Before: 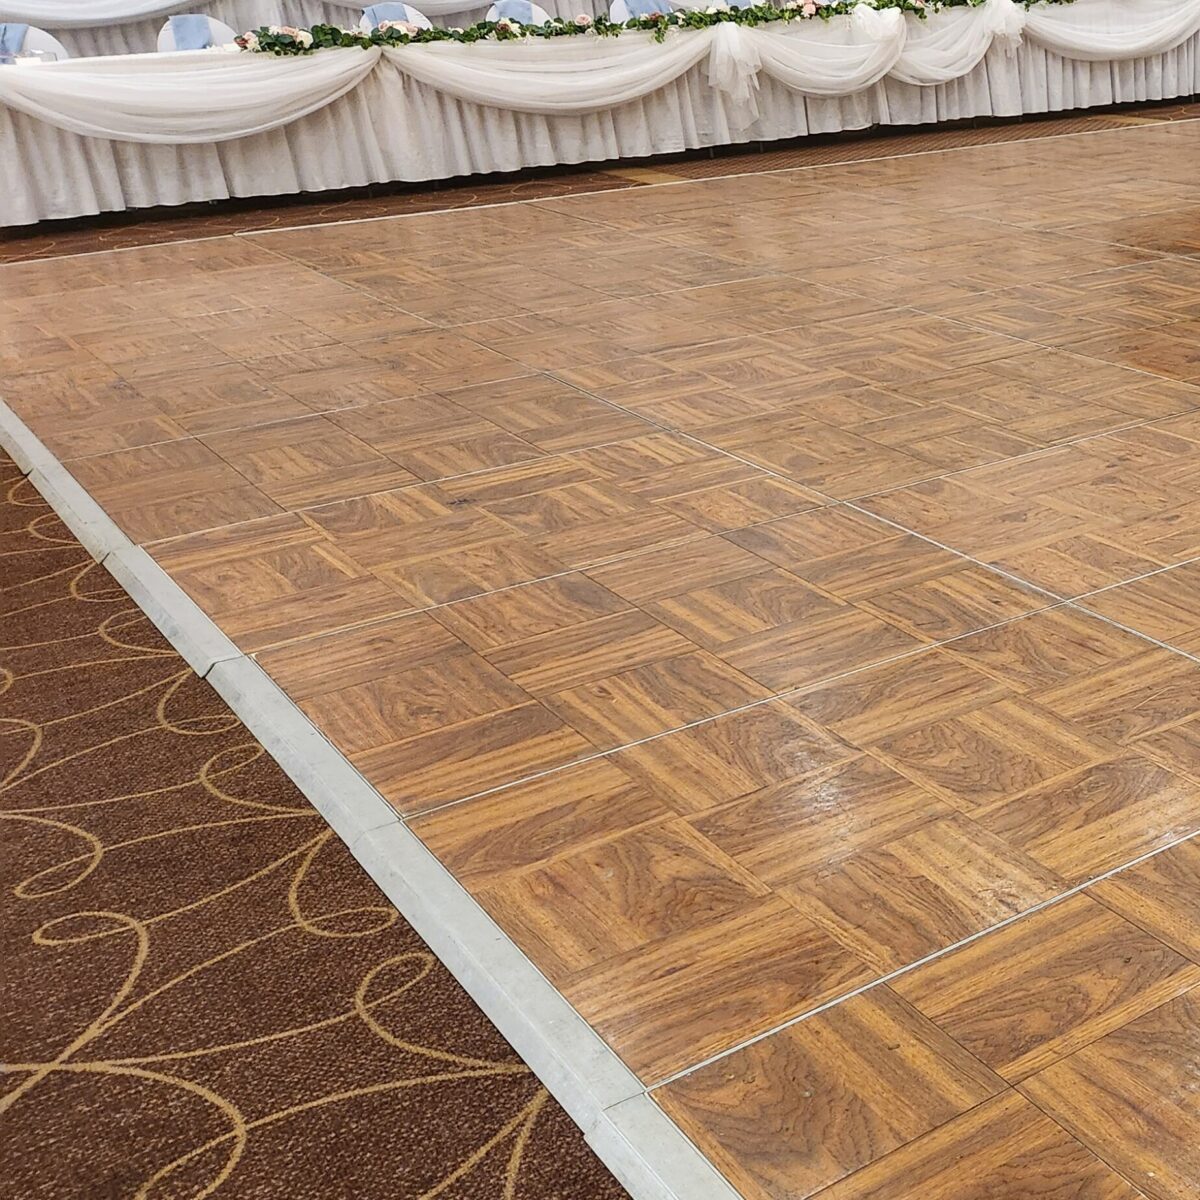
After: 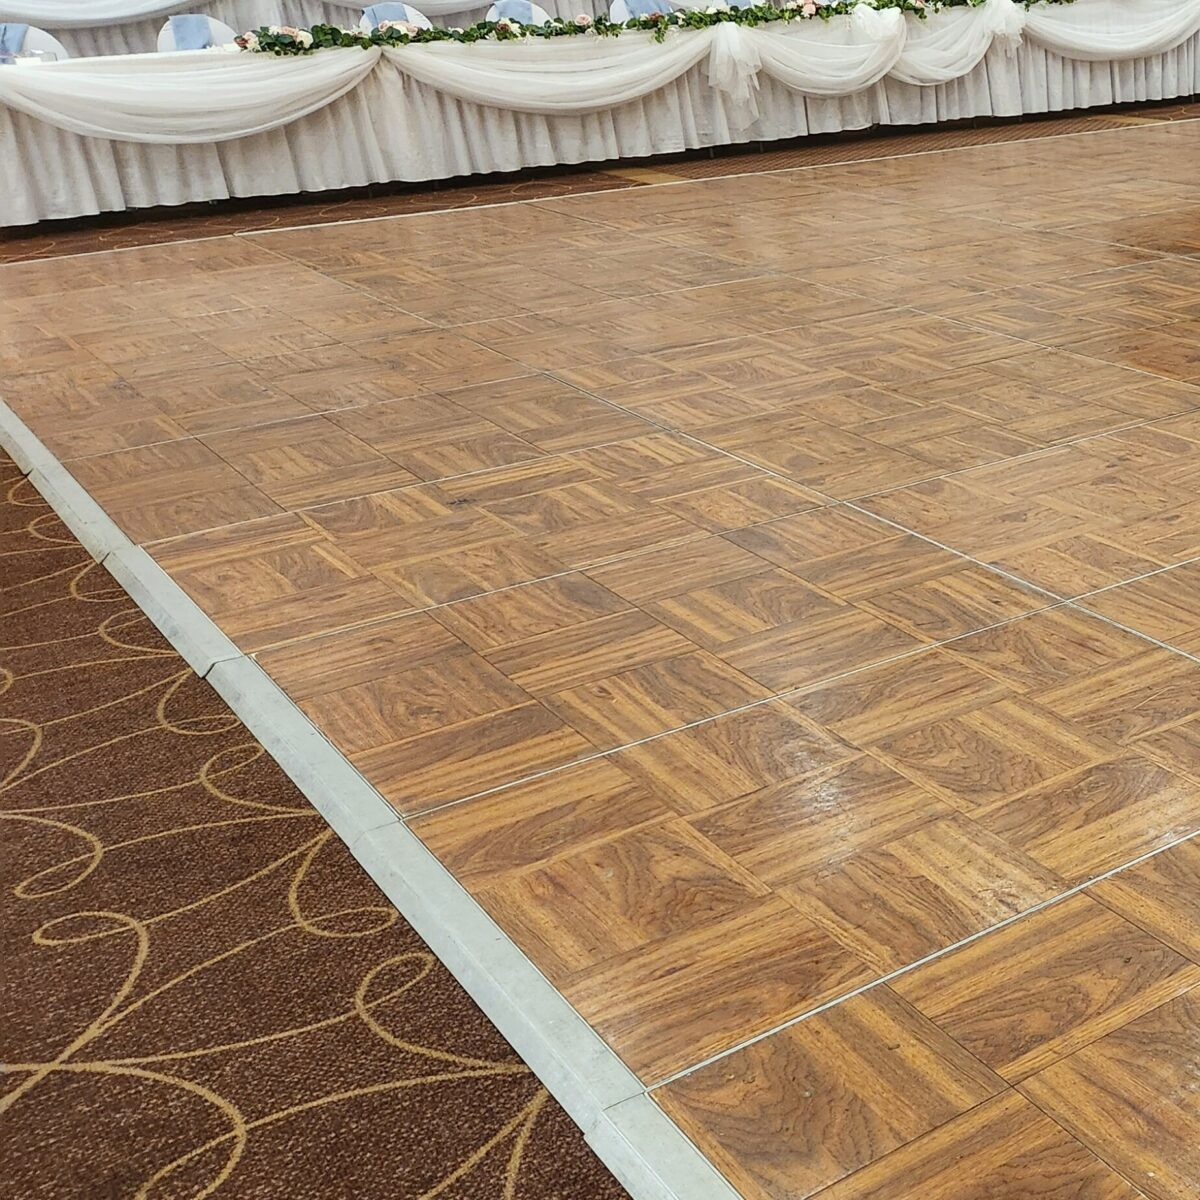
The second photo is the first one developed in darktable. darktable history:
color calibration: illuminant Planckian (black body), x 0.35, y 0.352, temperature 4828.11 K
